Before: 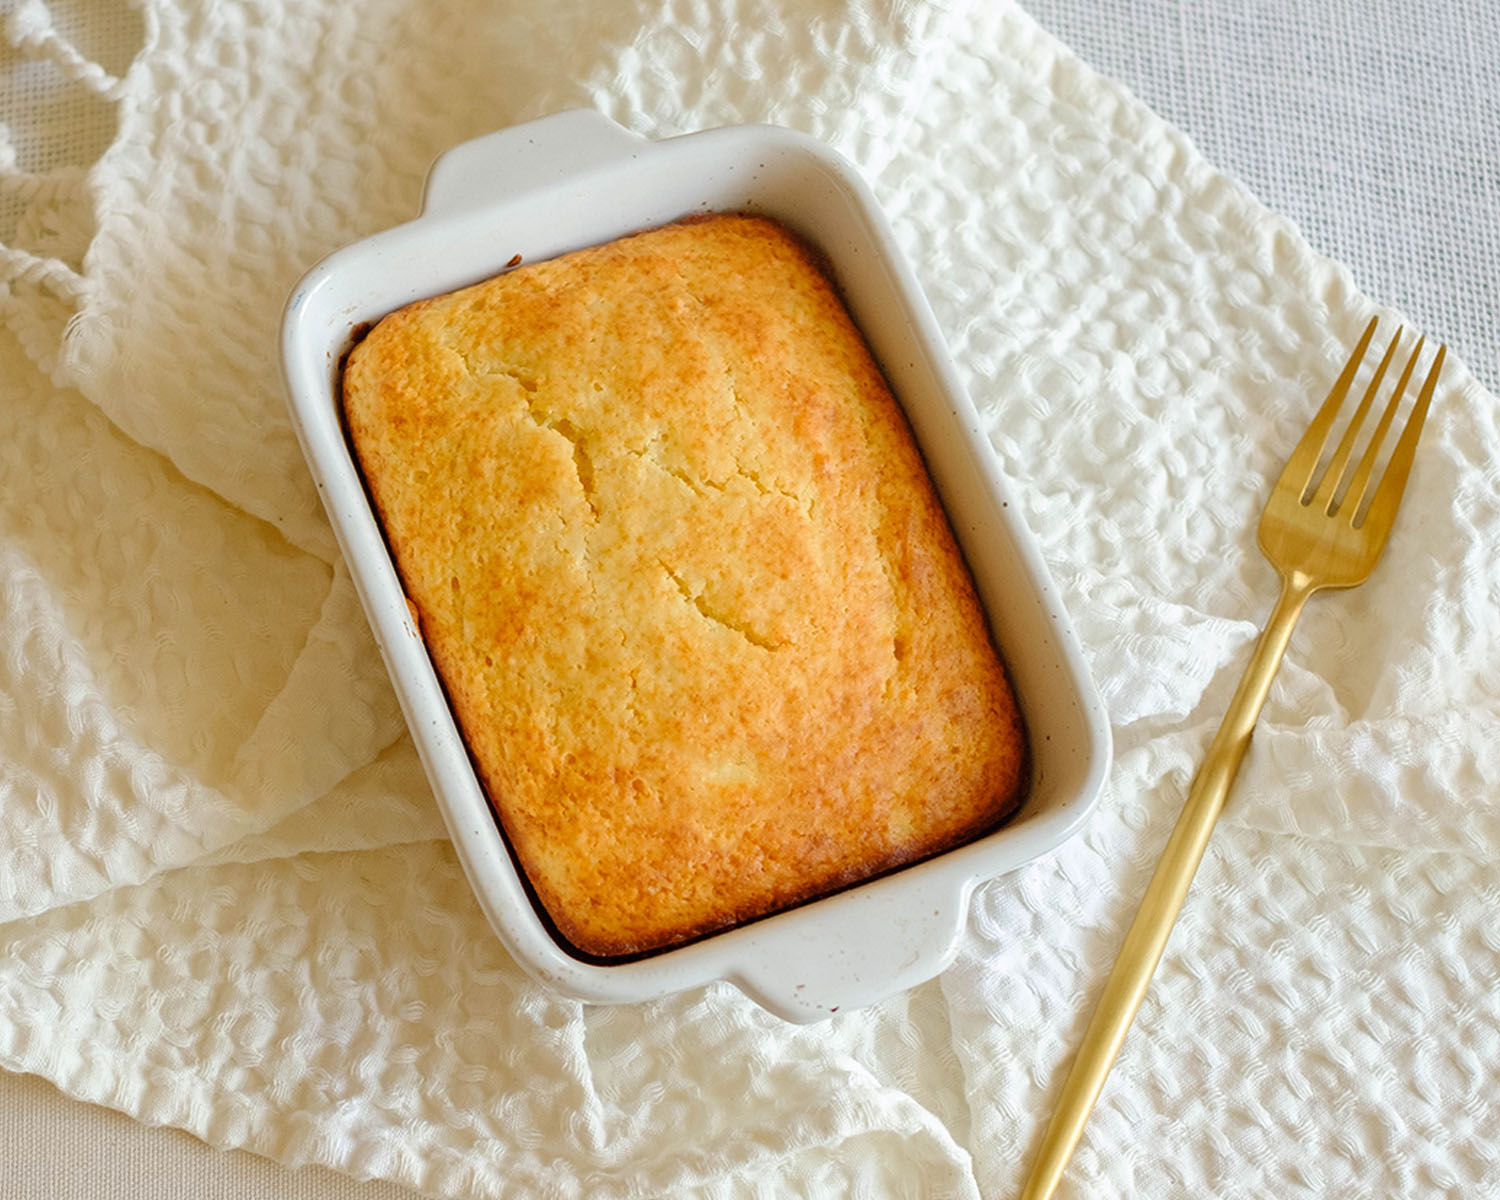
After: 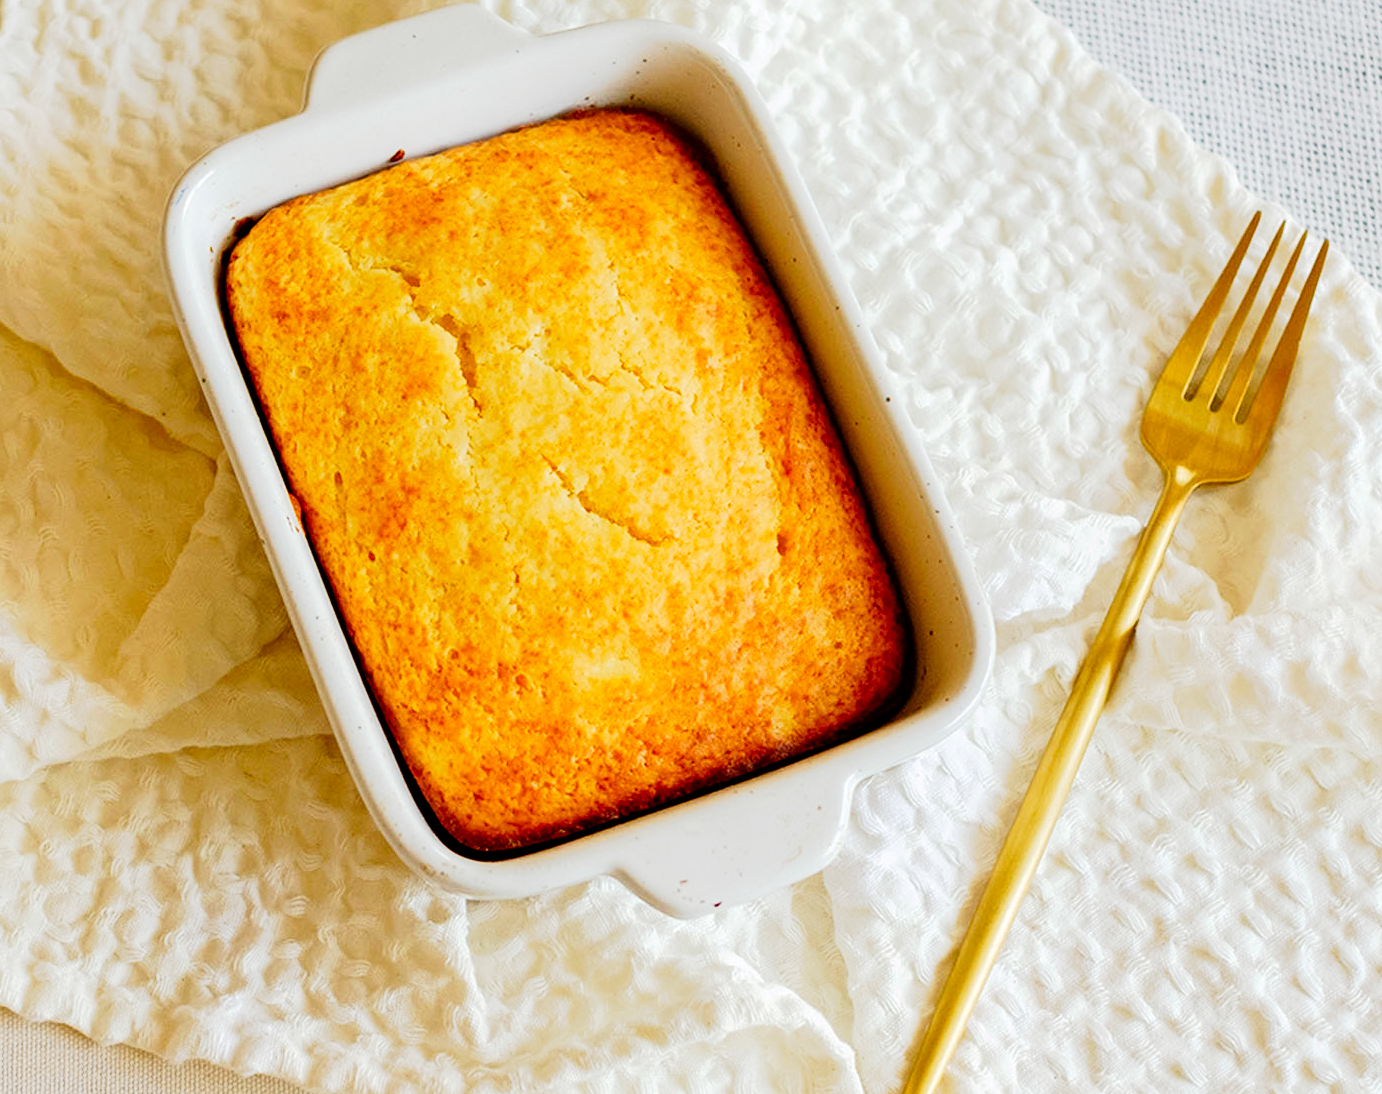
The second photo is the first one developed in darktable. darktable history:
crop and rotate: left 7.83%, top 8.814%
tone curve: curves: ch0 [(0, 0) (0.003, 0.001) (0.011, 0.001) (0.025, 0.001) (0.044, 0.001) (0.069, 0.003) (0.1, 0.007) (0.136, 0.013) (0.177, 0.032) (0.224, 0.083) (0.277, 0.157) (0.335, 0.237) (0.399, 0.334) (0.468, 0.446) (0.543, 0.562) (0.623, 0.683) (0.709, 0.801) (0.801, 0.869) (0.898, 0.918) (1, 1)], preserve colors none
